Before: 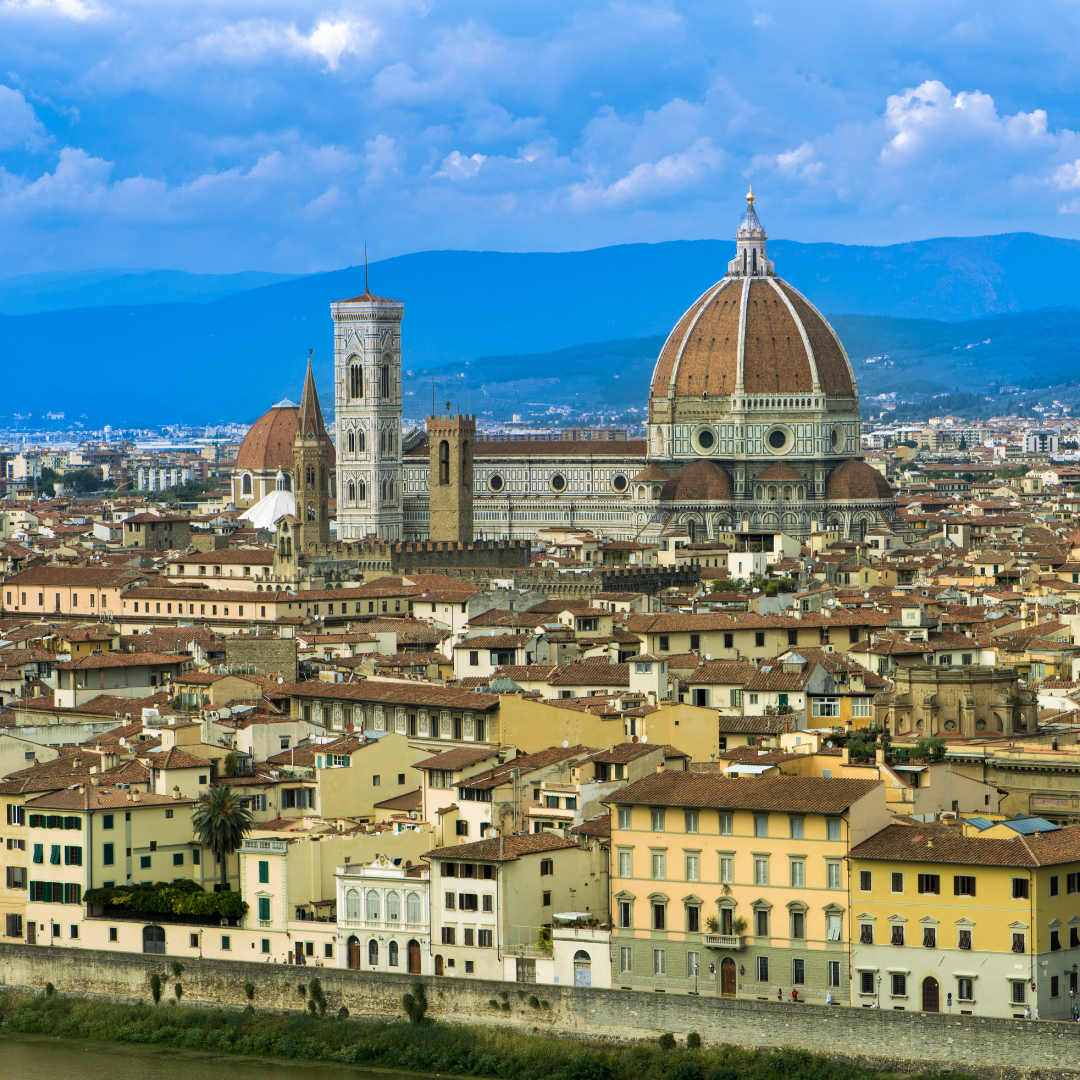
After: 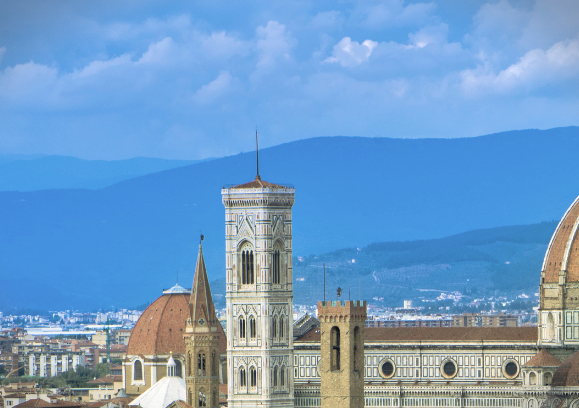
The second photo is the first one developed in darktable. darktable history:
tone equalizer: -7 EV 0.15 EV, -6 EV 0.6 EV, -5 EV 1.15 EV, -4 EV 1.33 EV, -3 EV 1.15 EV, -2 EV 0.6 EV, -1 EV 0.15 EV, mask exposure compensation -0.5 EV
crop: left 10.121%, top 10.631%, right 36.218%, bottom 51.526%
vignetting: fall-off start 100%, brightness -0.406, saturation -0.3, width/height ratio 1.324, dithering 8-bit output, unbound false
contrast brightness saturation: contrast 0.11, saturation -0.17
